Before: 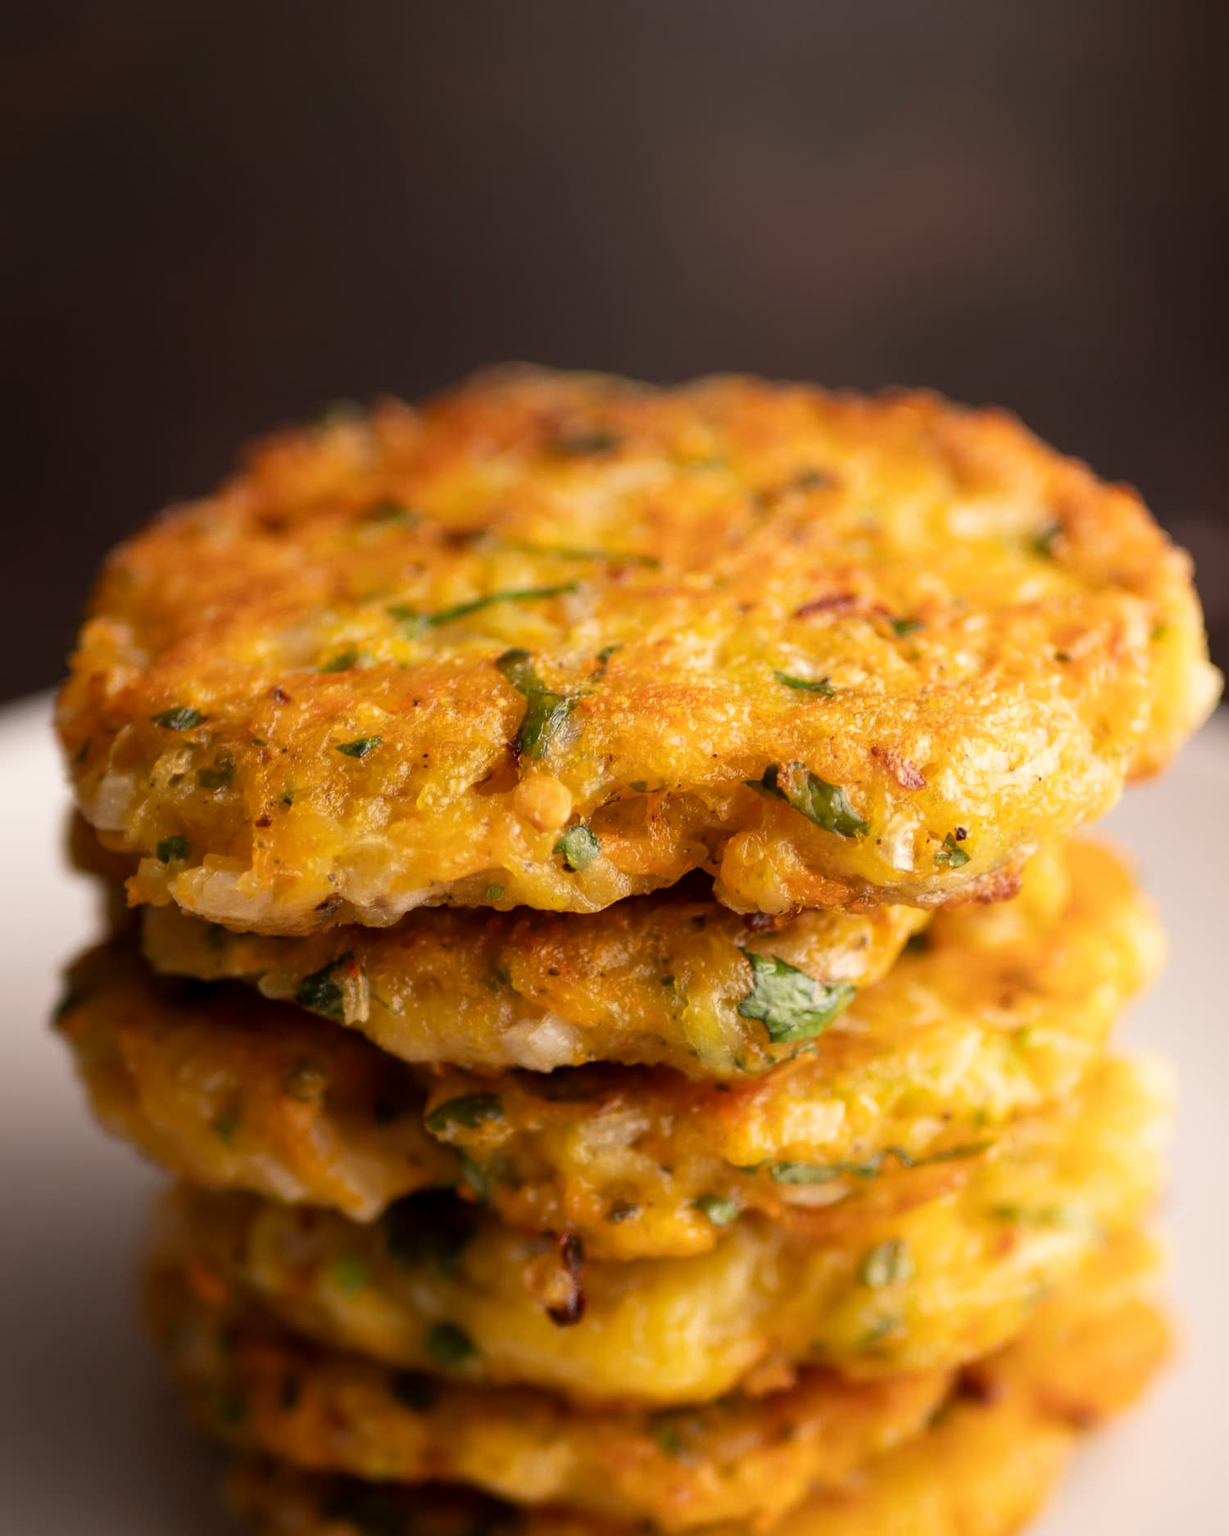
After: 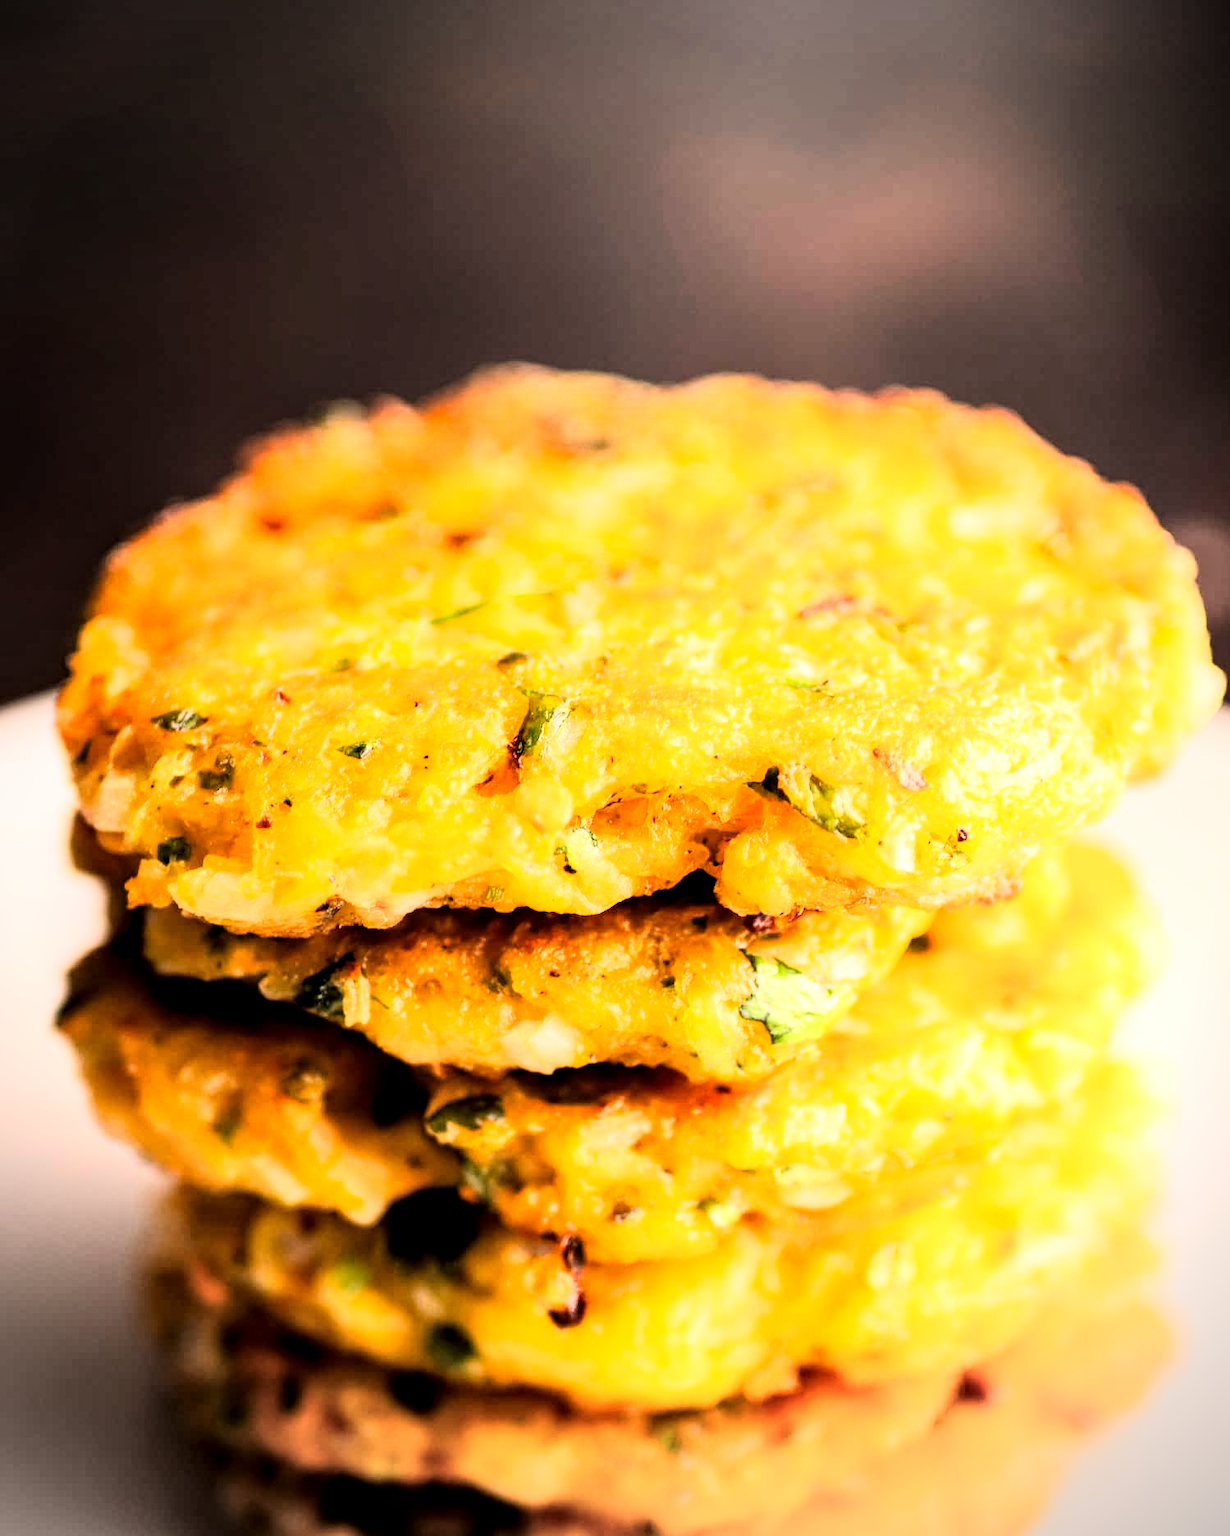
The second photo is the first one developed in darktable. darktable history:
crop: top 0.05%, bottom 0.098%
exposure: exposure 1.061 EV, compensate highlight preservation false
vignetting: on, module defaults
local contrast: shadows 94%
rgb curve: curves: ch0 [(0, 0) (0.21, 0.15) (0.24, 0.21) (0.5, 0.75) (0.75, 0.96) (0.89, 0.99) (1, 1)]; ch1 [(0, 0.02) (0.21, 0.13) (0.25, 0.2) (0.5, 0.67) (0.75, 0.9) (0.89, 0.97) (1, 1)]; ch2 [(0, 0.02) (0.21, 0.13) (0.25, 0.2) (0.5, 0.67) (0.75, 0.9) (0.89, 0.97) (1, 1)], compensate middle gray true
